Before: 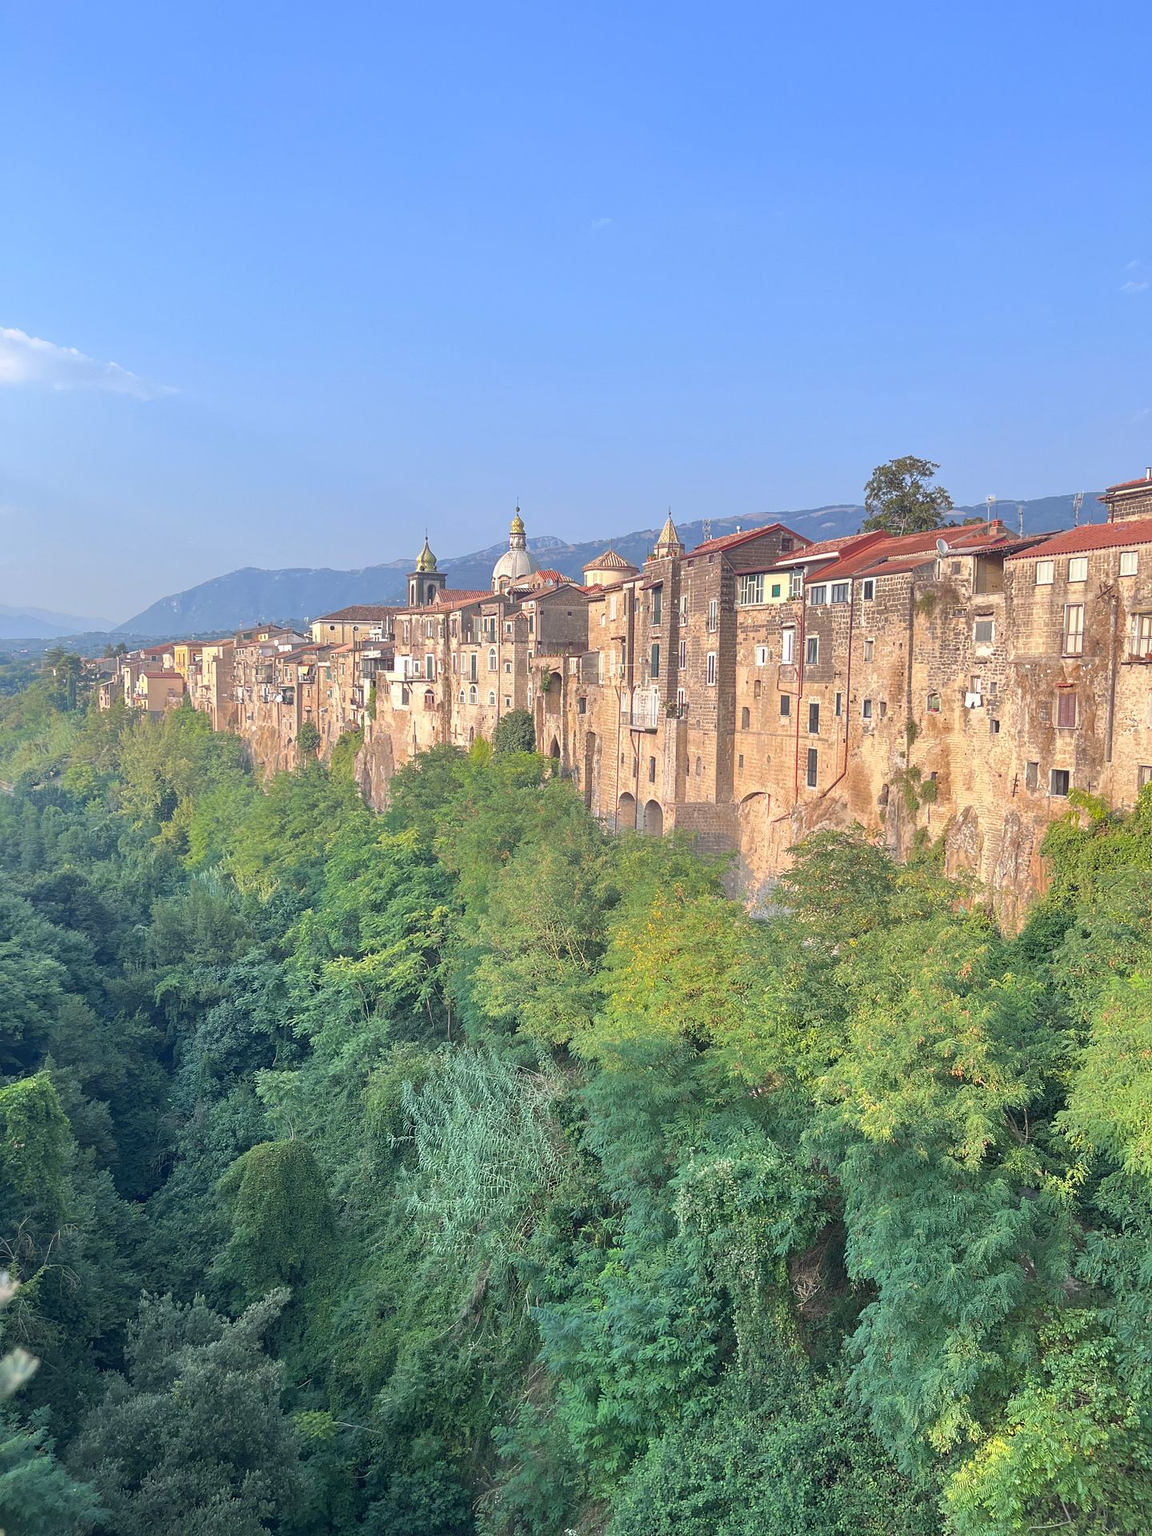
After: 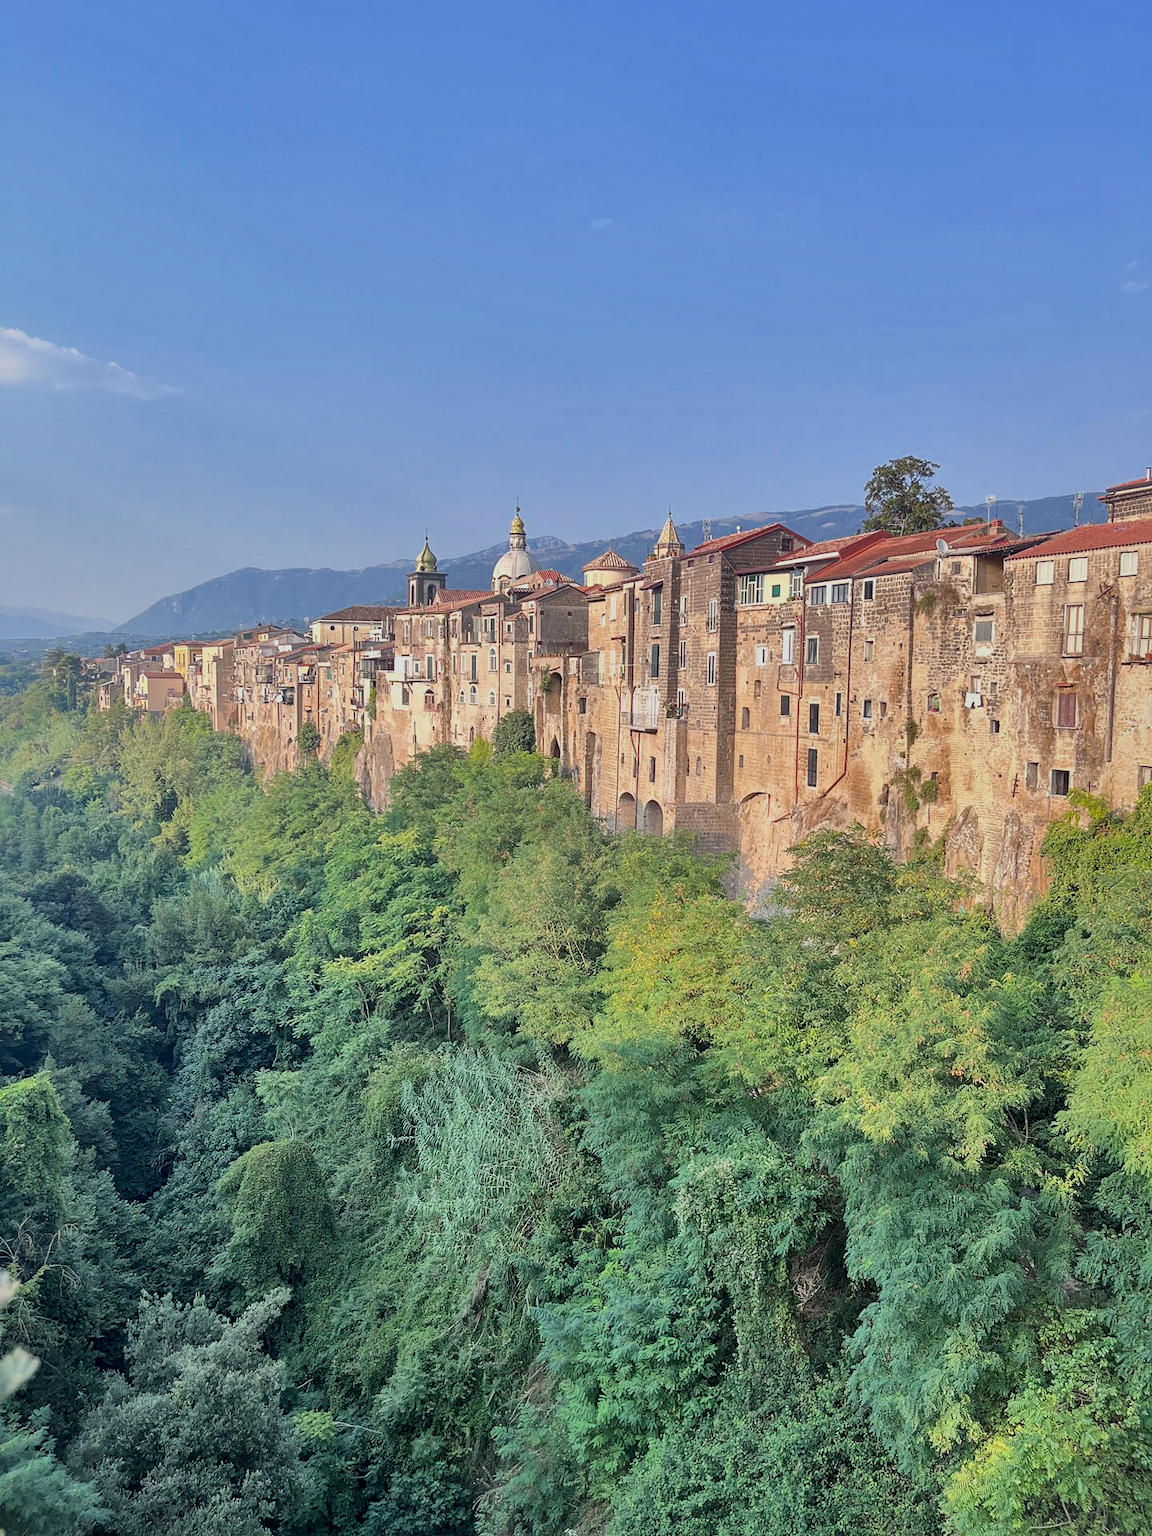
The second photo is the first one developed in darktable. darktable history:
filmic rgb: black relative exposure -7.15 EV, white relative exposure 5.36 EV, hardness 3.02, color science v6 (2022)
local contrast: mode bilateral grid, contrast 20, coarseness 100, detail 150%, midtone range 0.2
shadows and highlights: soften with gaussian
